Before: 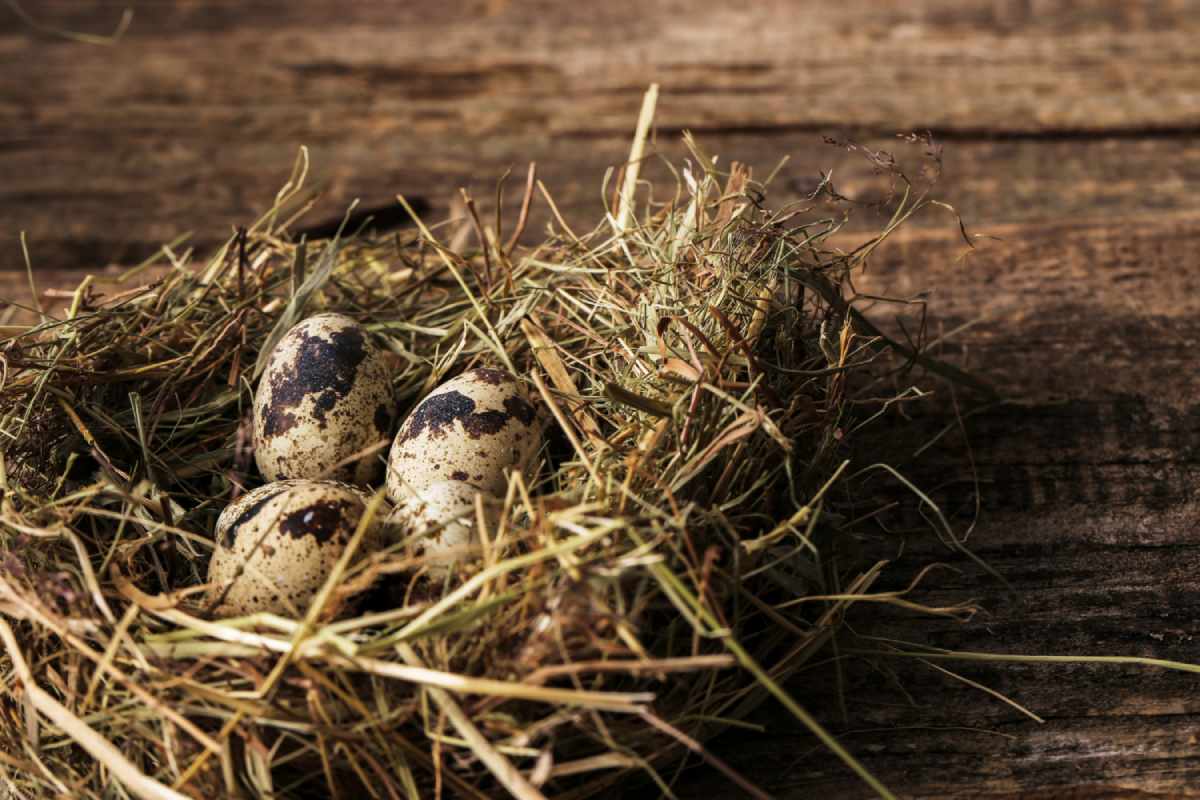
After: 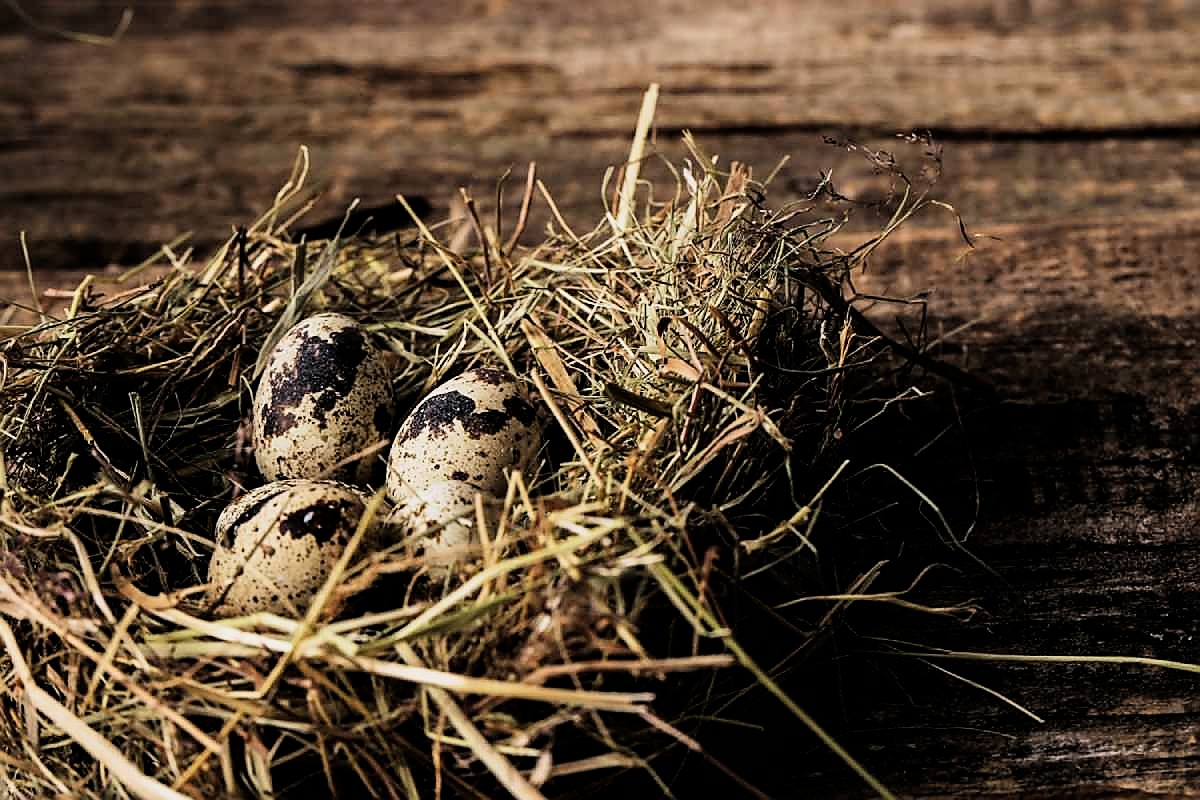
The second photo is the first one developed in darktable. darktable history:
sharpen: radius 1.4, amount 1.25, threshold 0.7
filmic rgb: black relative exposure -16 EV, white relative exposure 6.29 EV, hardness 5.1, contrast 1.35
